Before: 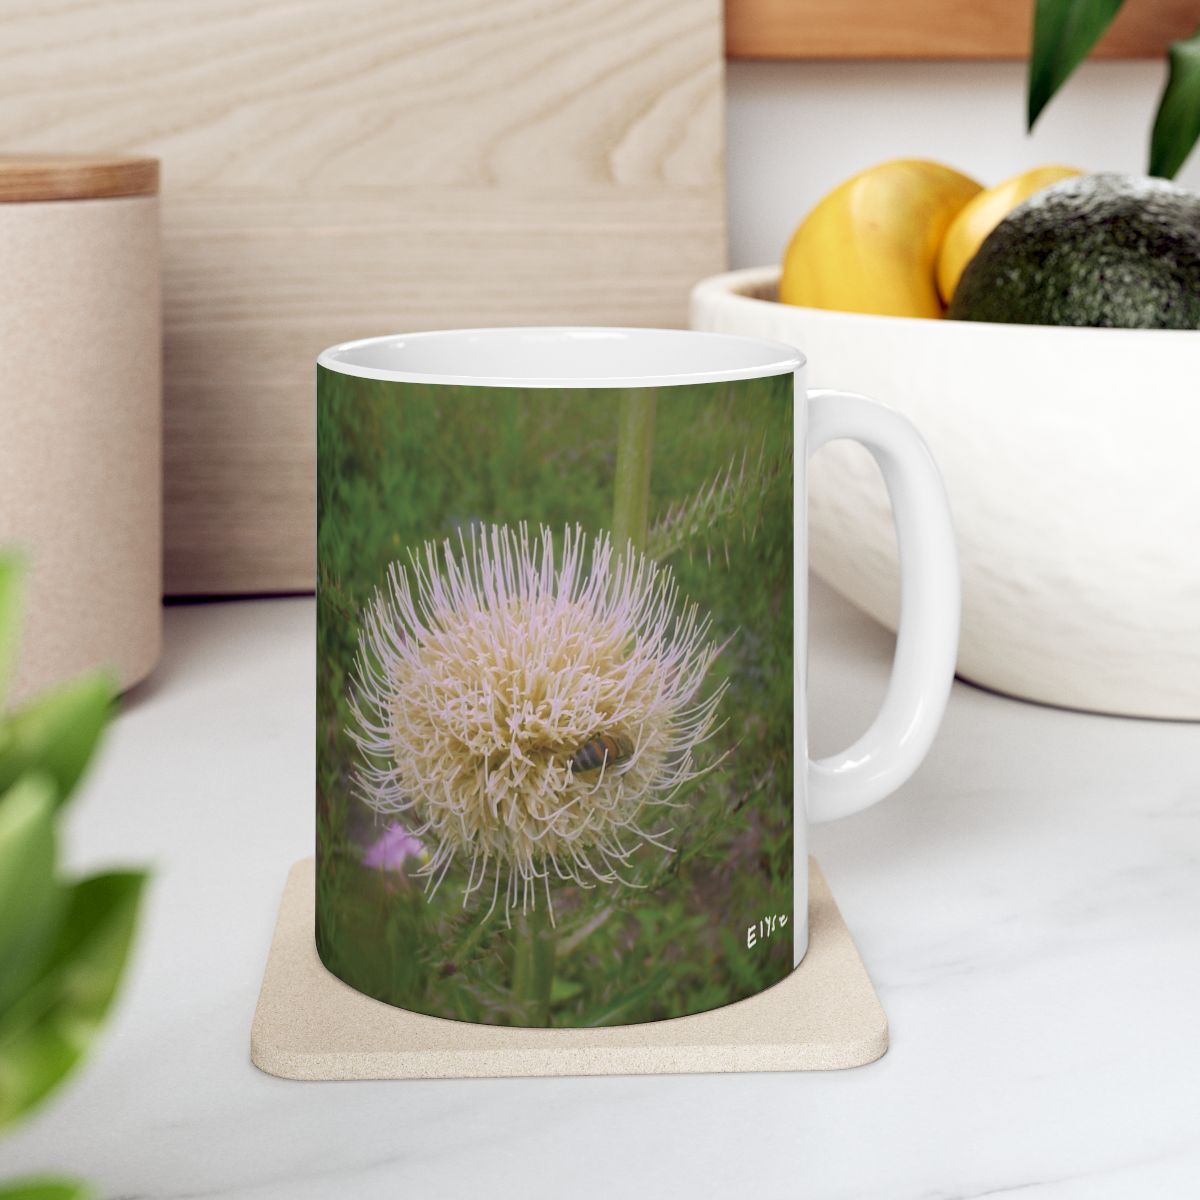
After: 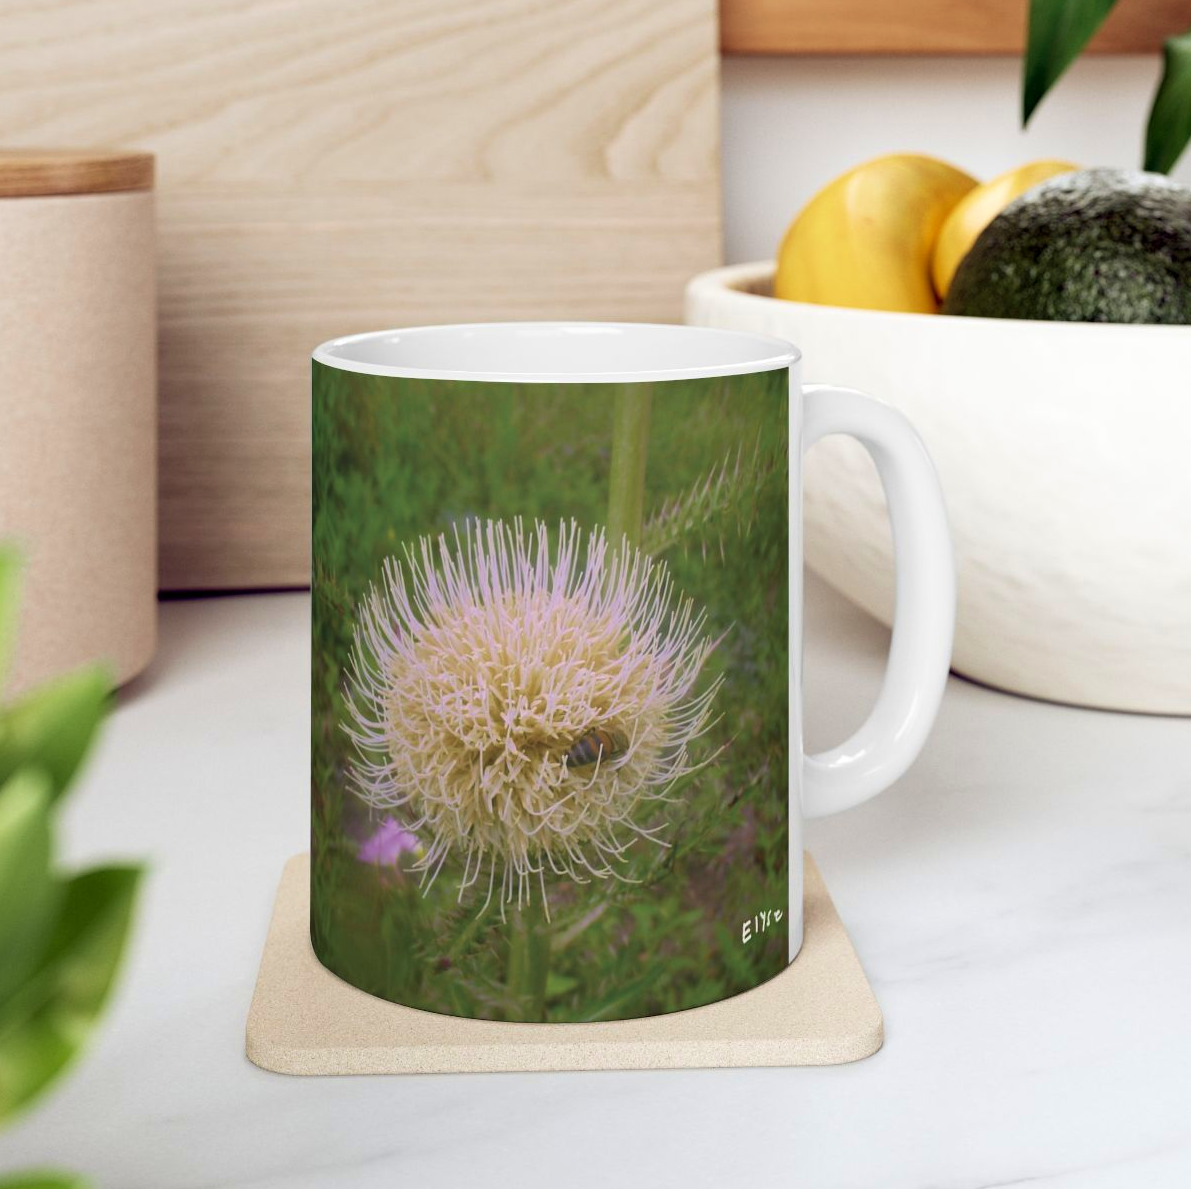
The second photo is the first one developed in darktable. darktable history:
velvia: on, module defaults
crop: left 0.434%, top 0.485%, right 0.244%, bottom 0.386%
